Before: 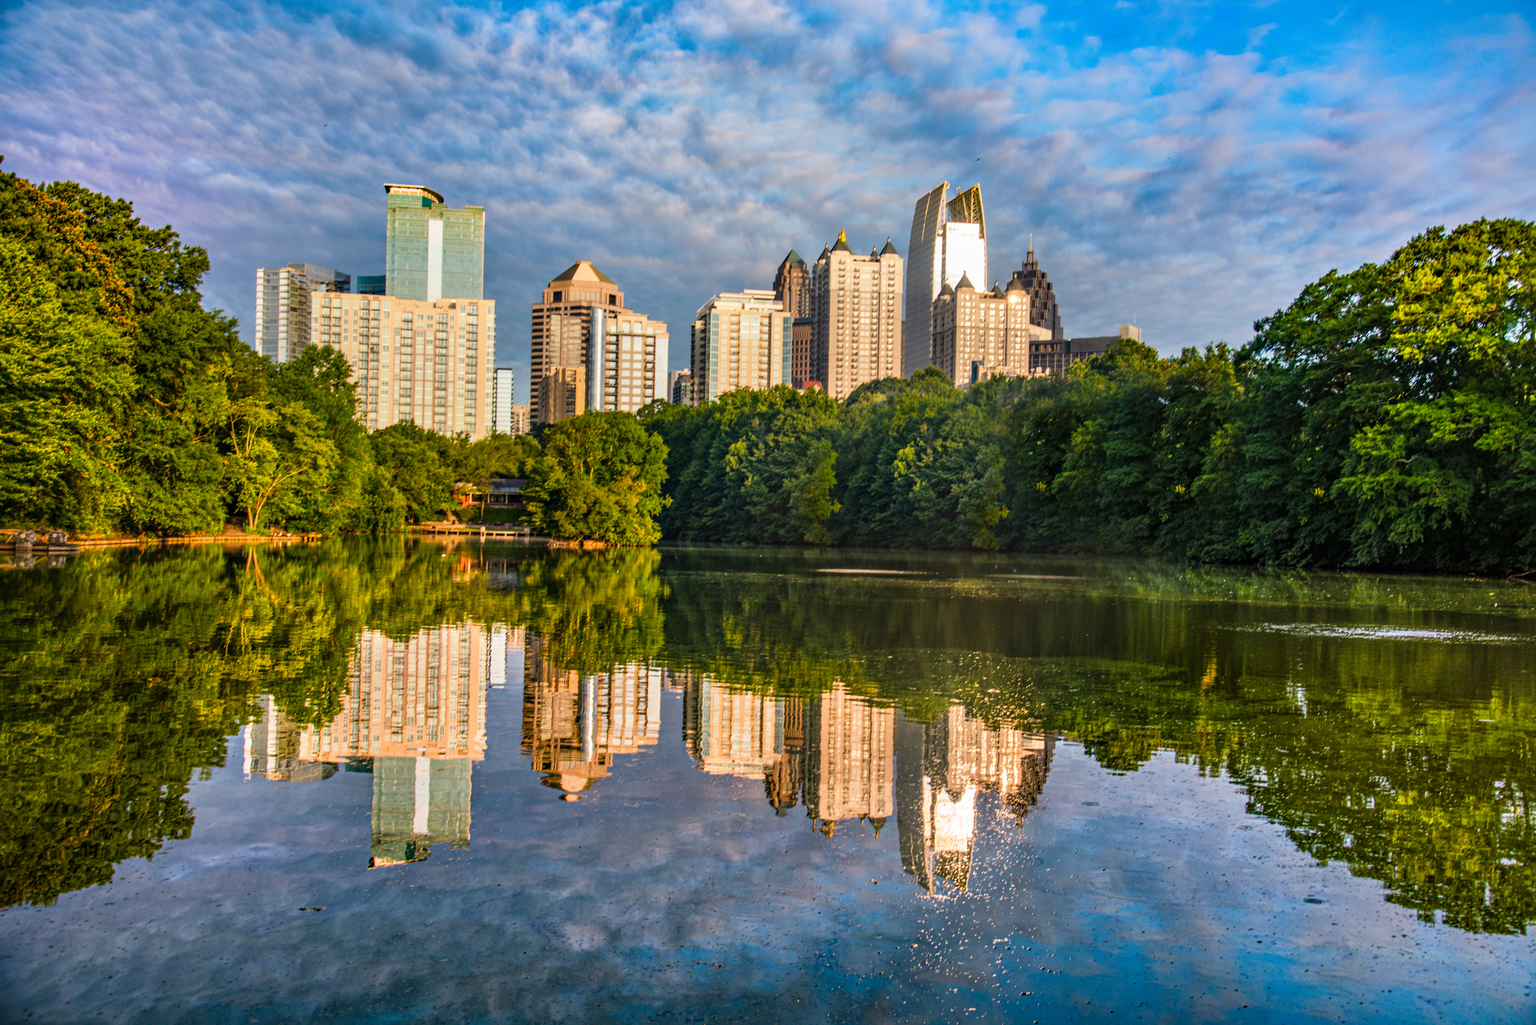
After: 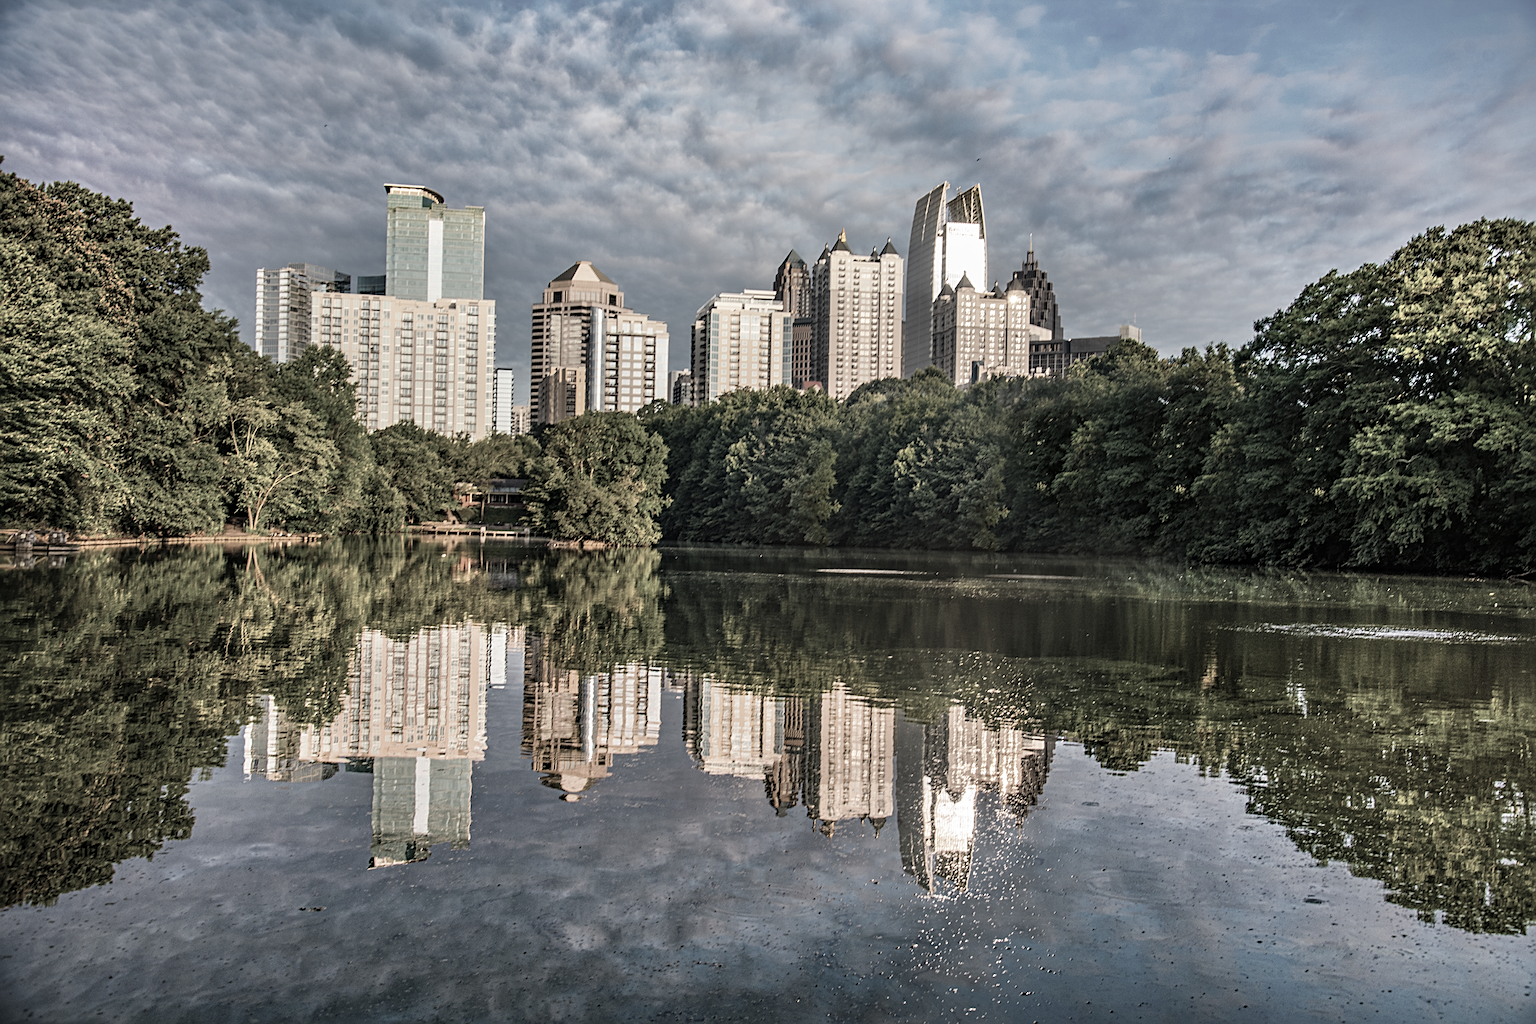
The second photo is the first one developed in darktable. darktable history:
color correction: highlights b* 0.04, saturation 0.297
sharpen: on, module defaults
